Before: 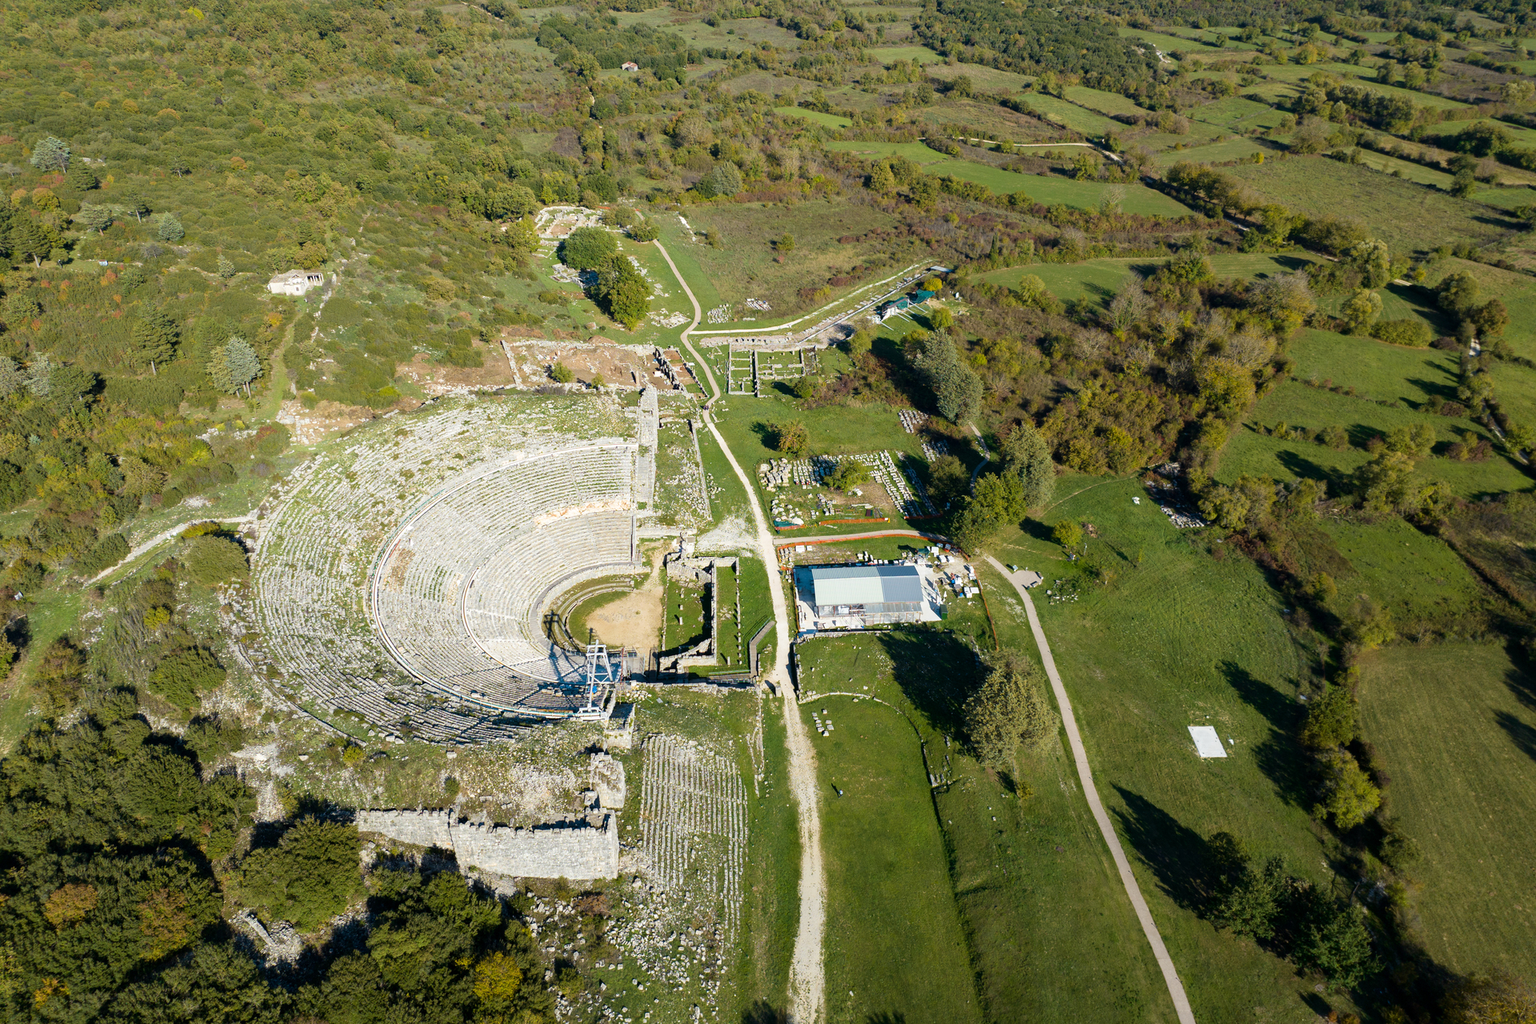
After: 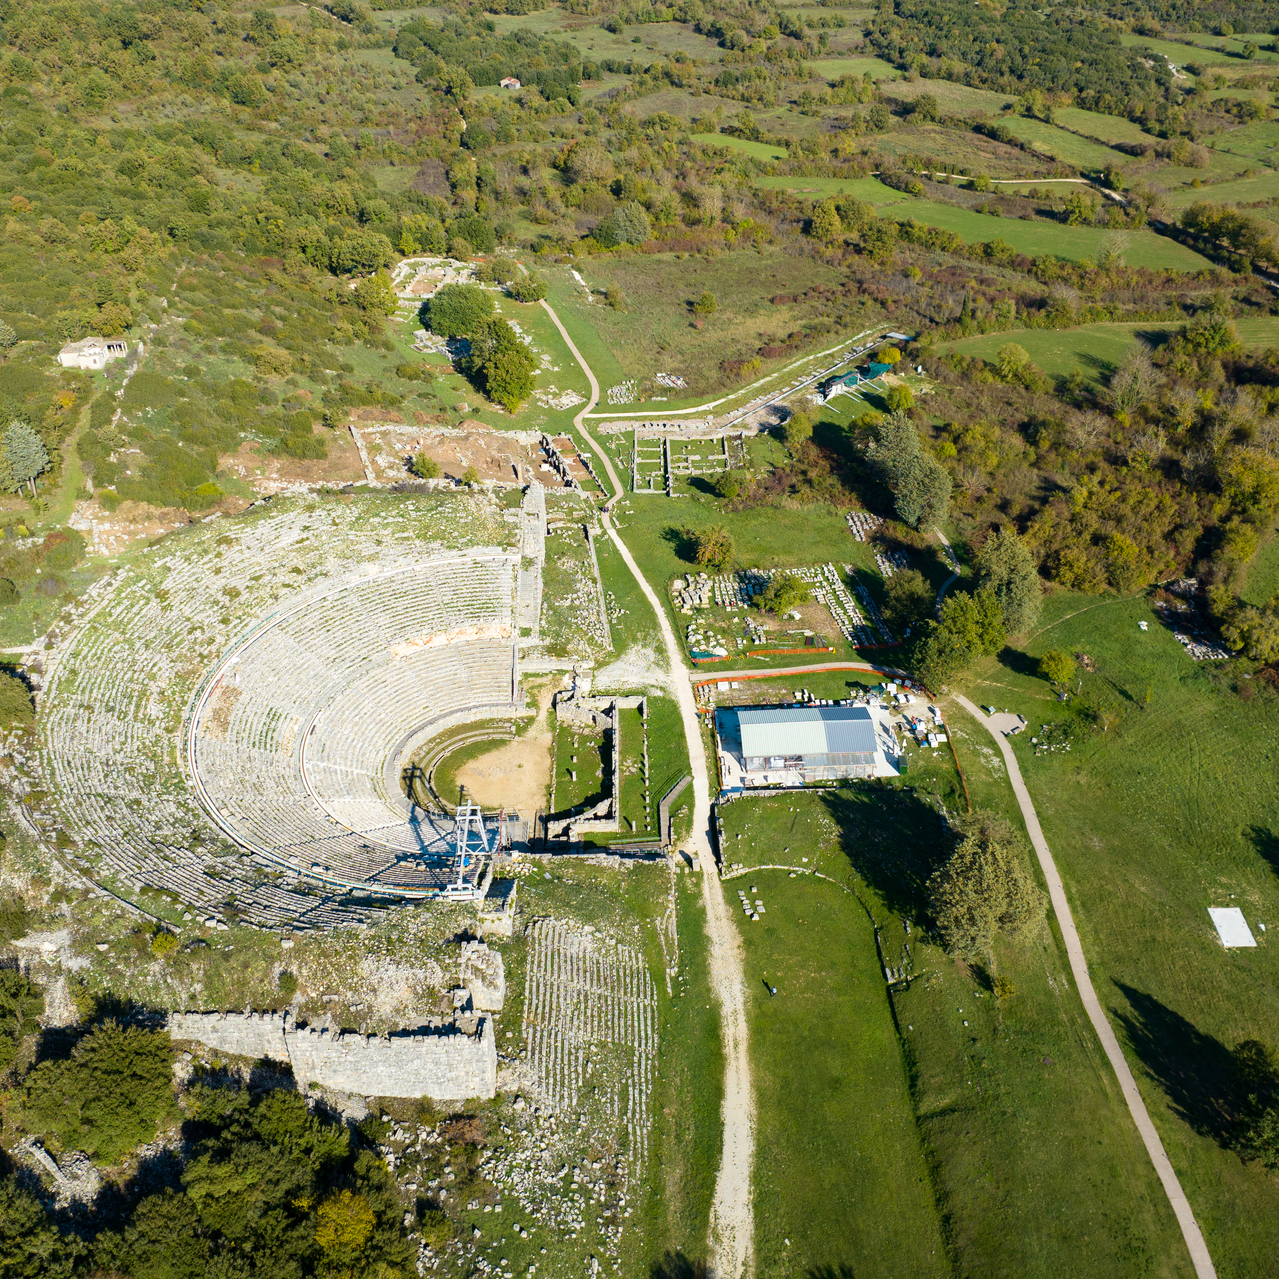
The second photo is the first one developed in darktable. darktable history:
contrast brightness saturation: contrast 0.1, brightness 0.03, saturation 0.09
crop and rotate: left 14.436%, right 18.898%
